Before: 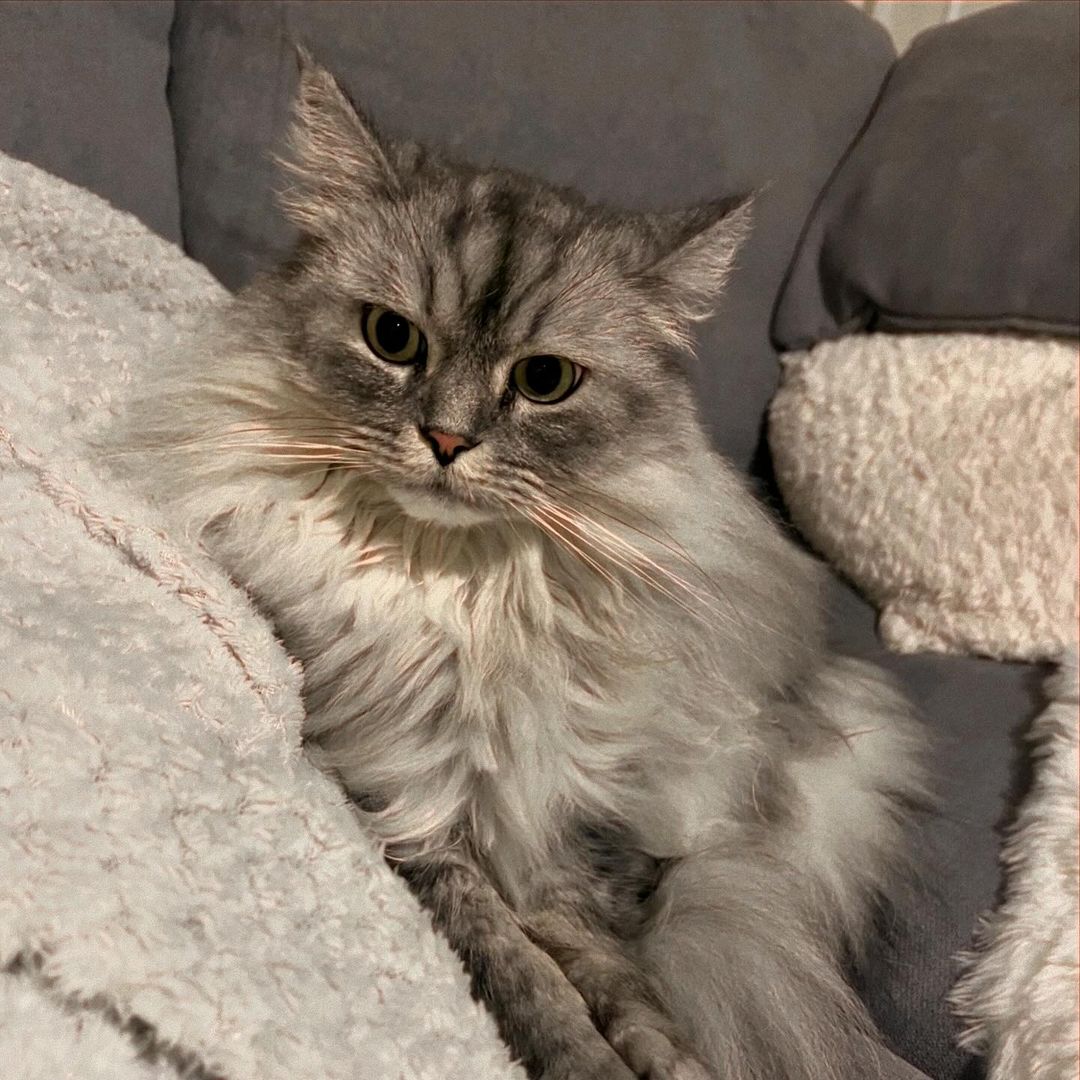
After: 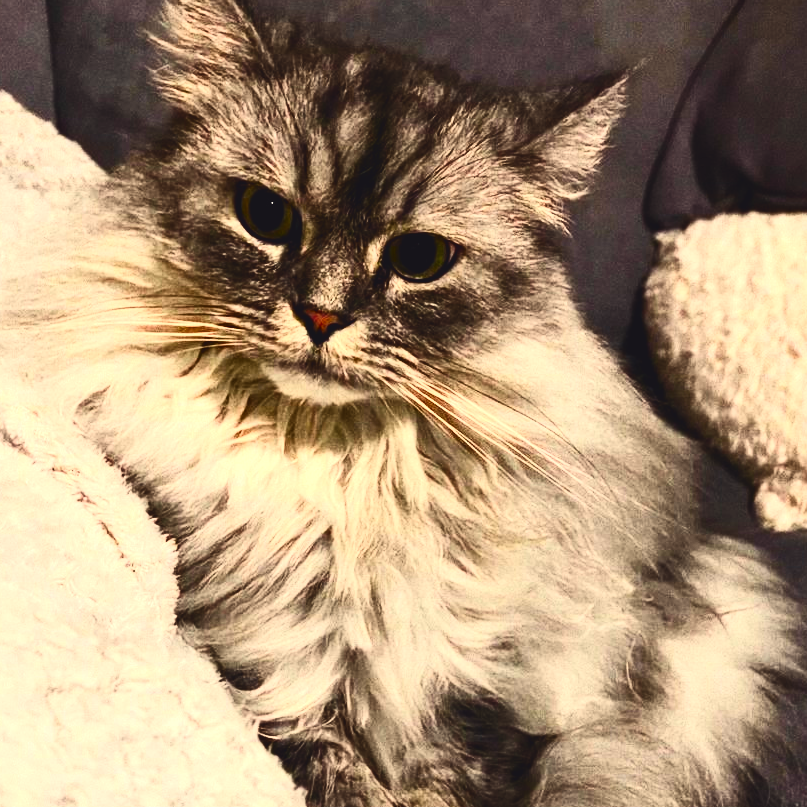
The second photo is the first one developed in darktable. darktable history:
color balance rgb: shadows lift › chroma 3%, shadows lift › hue 280.8°, power › hue 330°, highlights gain › chroma 3%, highlights gain › hue 75.6°, global offset › luminance 2%, perceptual saturation grading › global saturation 20%, perceptual saturation grading › highlights -25%, perceptual saturation grading › shadows 50%, global vibrance 20.33%
crop and rotate: left 11.831%, top 11.346%, right 13.429%, bottom 13.899%
contrast brightness saturation: contrast 0.4, brightness 0.05, saturation 0.25
tone equalizer: -8 EV -0.75 EV, -7 EV -0.7 EV, -6 EV -0.6 EV, -5 EV -0.4 EV, -3 EV 0.4 EV, -2 EV 0.6 EV, -1 EV 0.7 EV, +0 EV 0.75 EV, edges refinement/feathering 500, mask exposure compensation -1.57 EV, preserve details no
exposure: black level correction 0.002, compensate highlight preservation false
